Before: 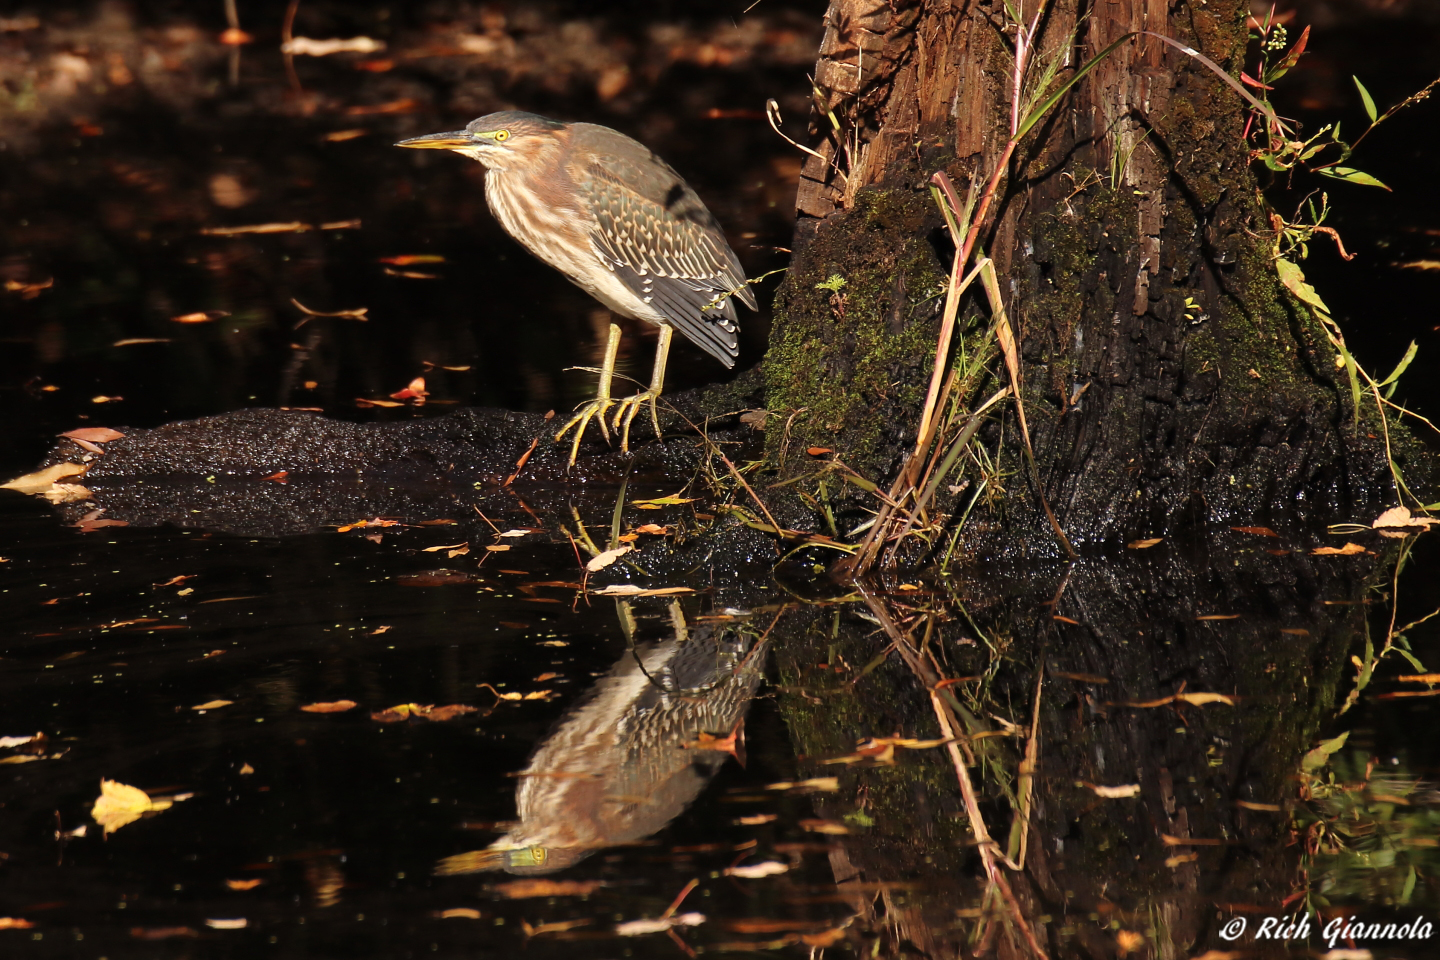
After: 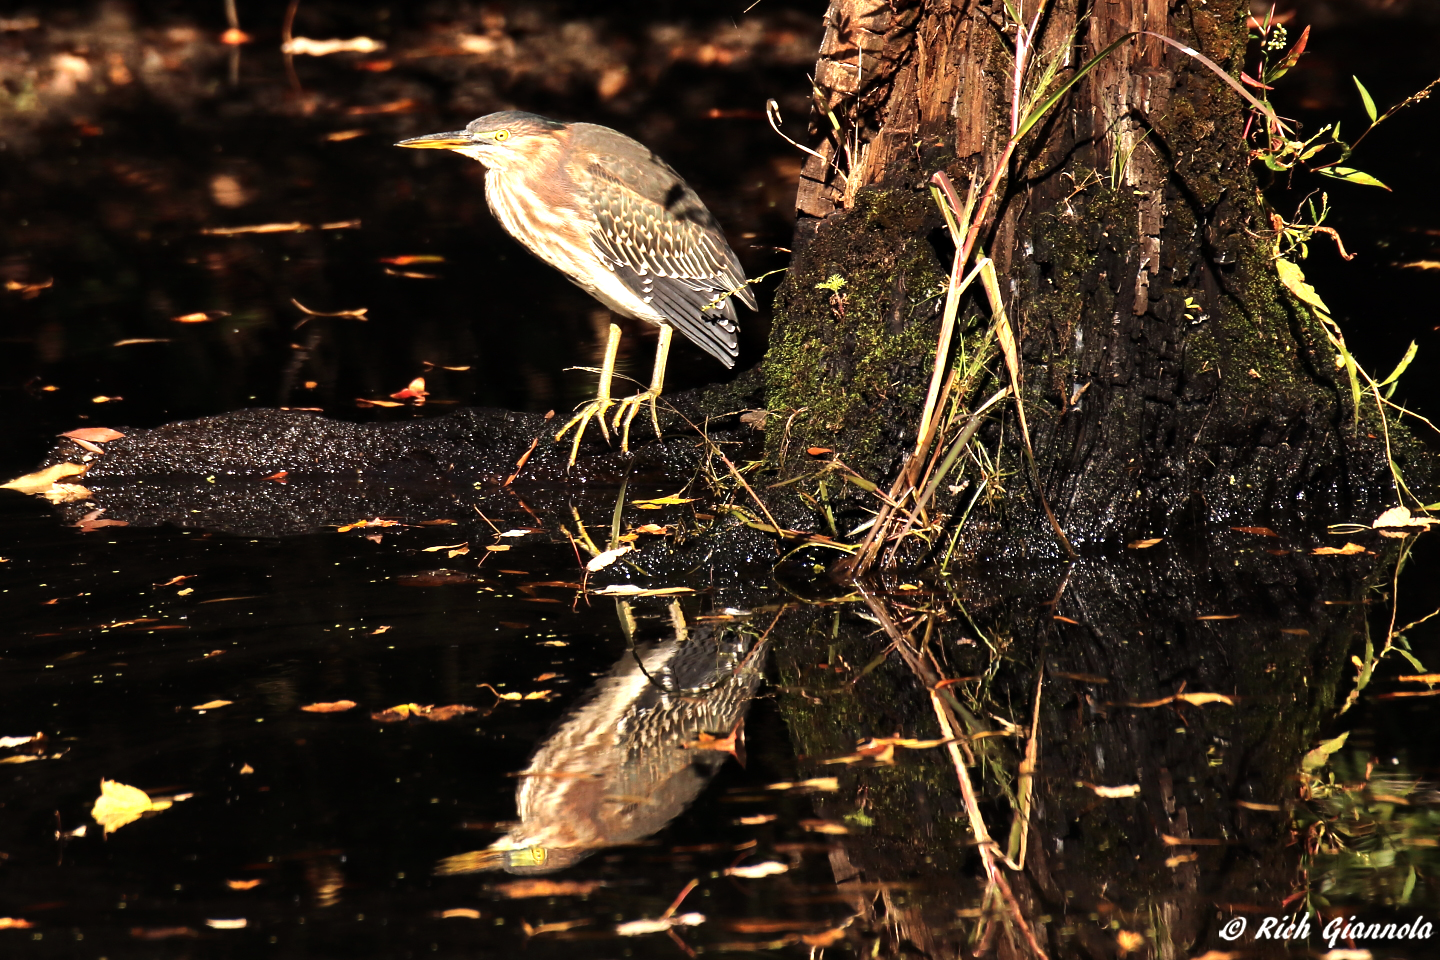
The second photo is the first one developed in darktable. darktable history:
exposure: black level correction 0, exposure 0.3 EV, compensate highlight preservation false
contrast equalizer: octaves 7, y [[0.515 ×6], [0.507 ×6], [0.425 ×6], [0 ×6], [0 ×6]]
tone equalizer: -8 EV -0.75 EV, -7 EV -0.7 EV, -6 EV -0.6 EV, -5 EV -0.4 EV, -3 EV 0.4 EV, -2 EV 0.6 EV, -1 EV 0.7 EV, +0 EV 0.75 EV, edges refinement/feathering 500, mask exposure compensation -1.57 EV, preserve details no
